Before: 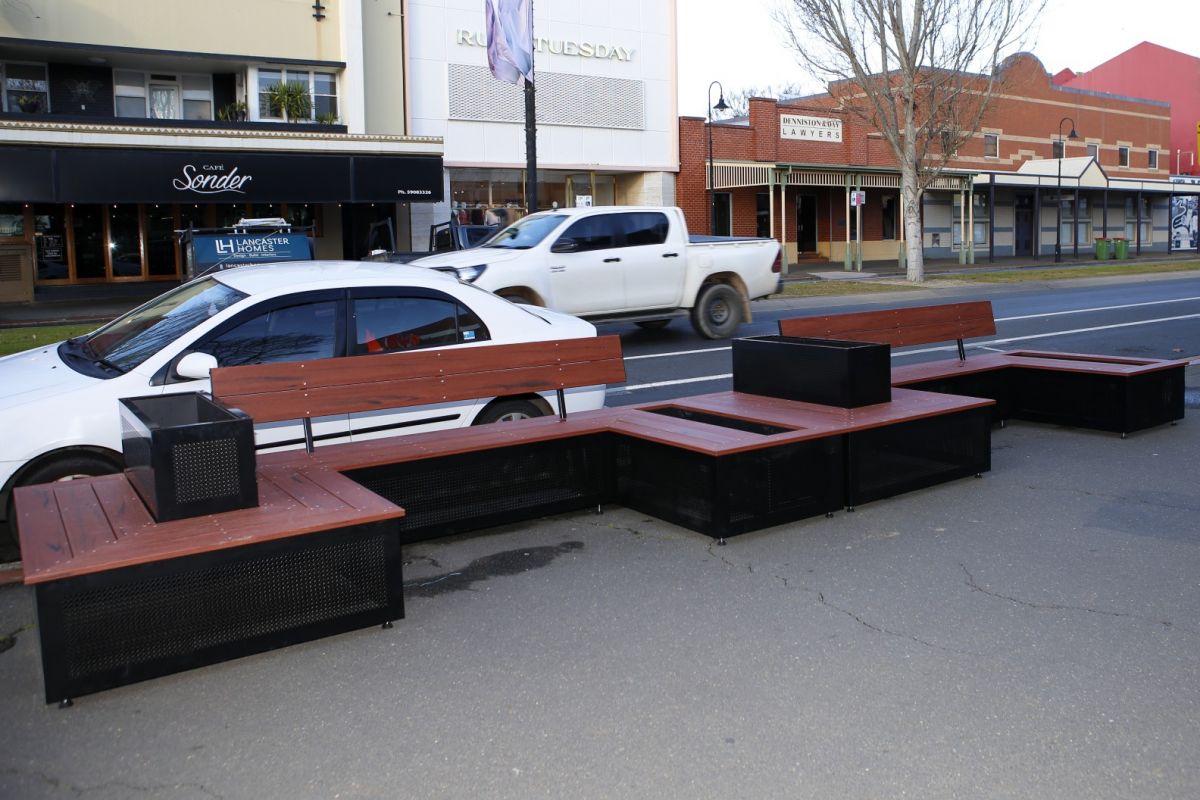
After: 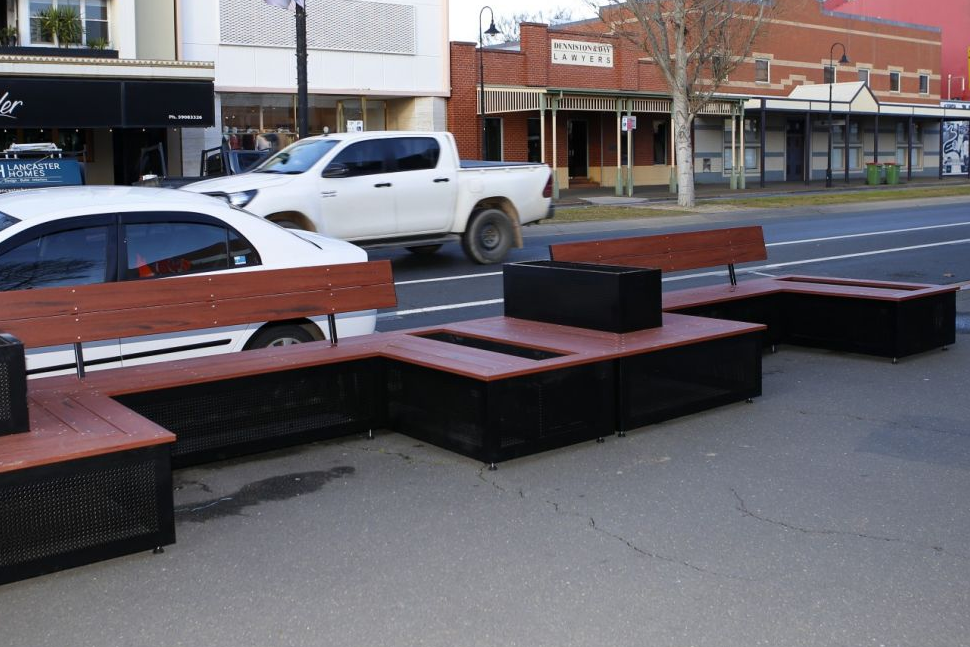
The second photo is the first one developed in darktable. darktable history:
crop: left 19.113%, top 9.443%, right 0%, bottom 9.582%
